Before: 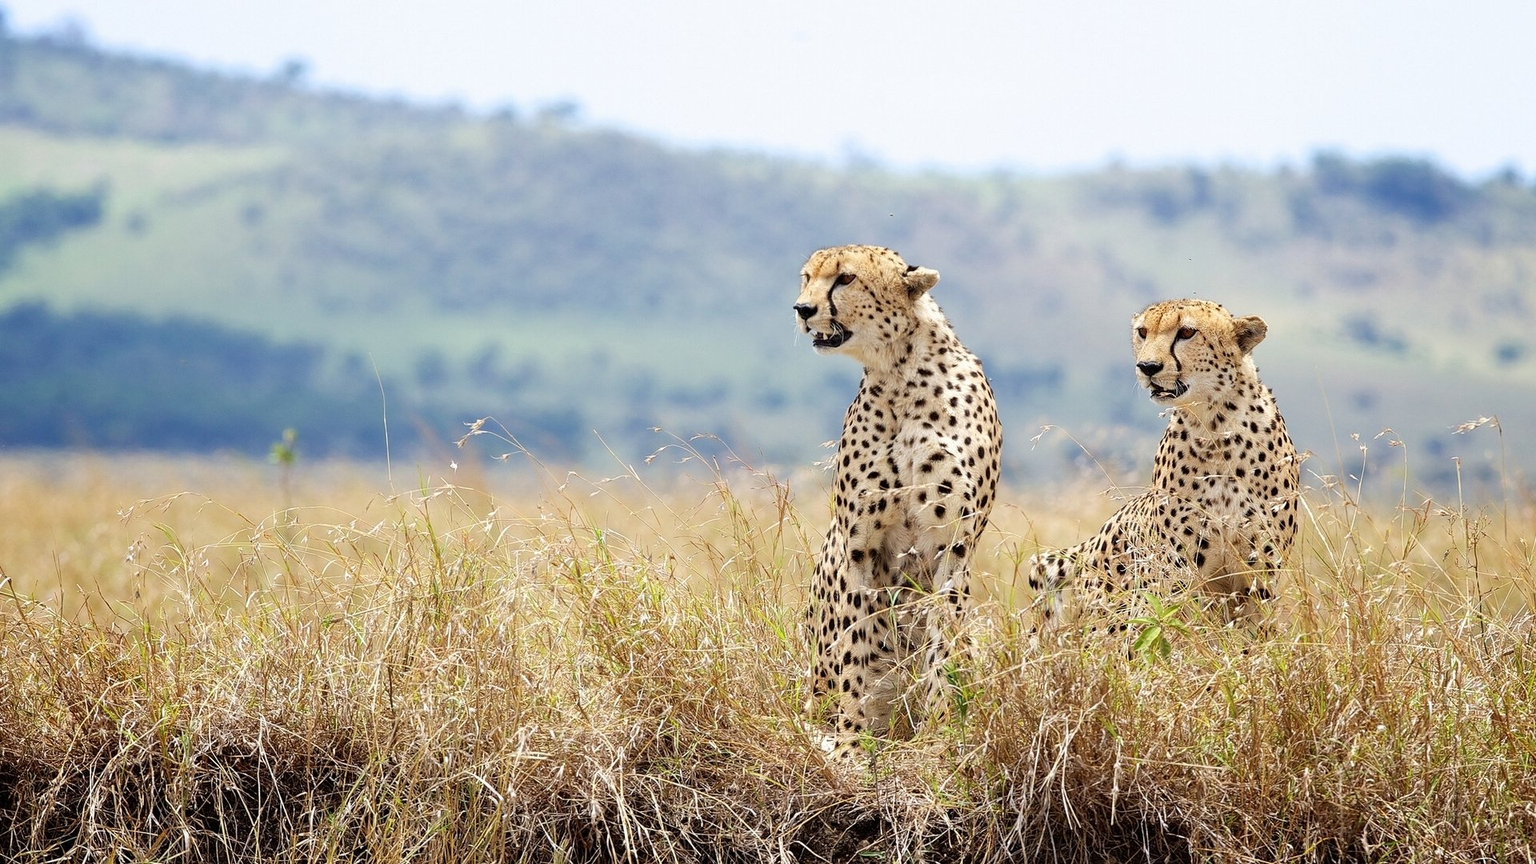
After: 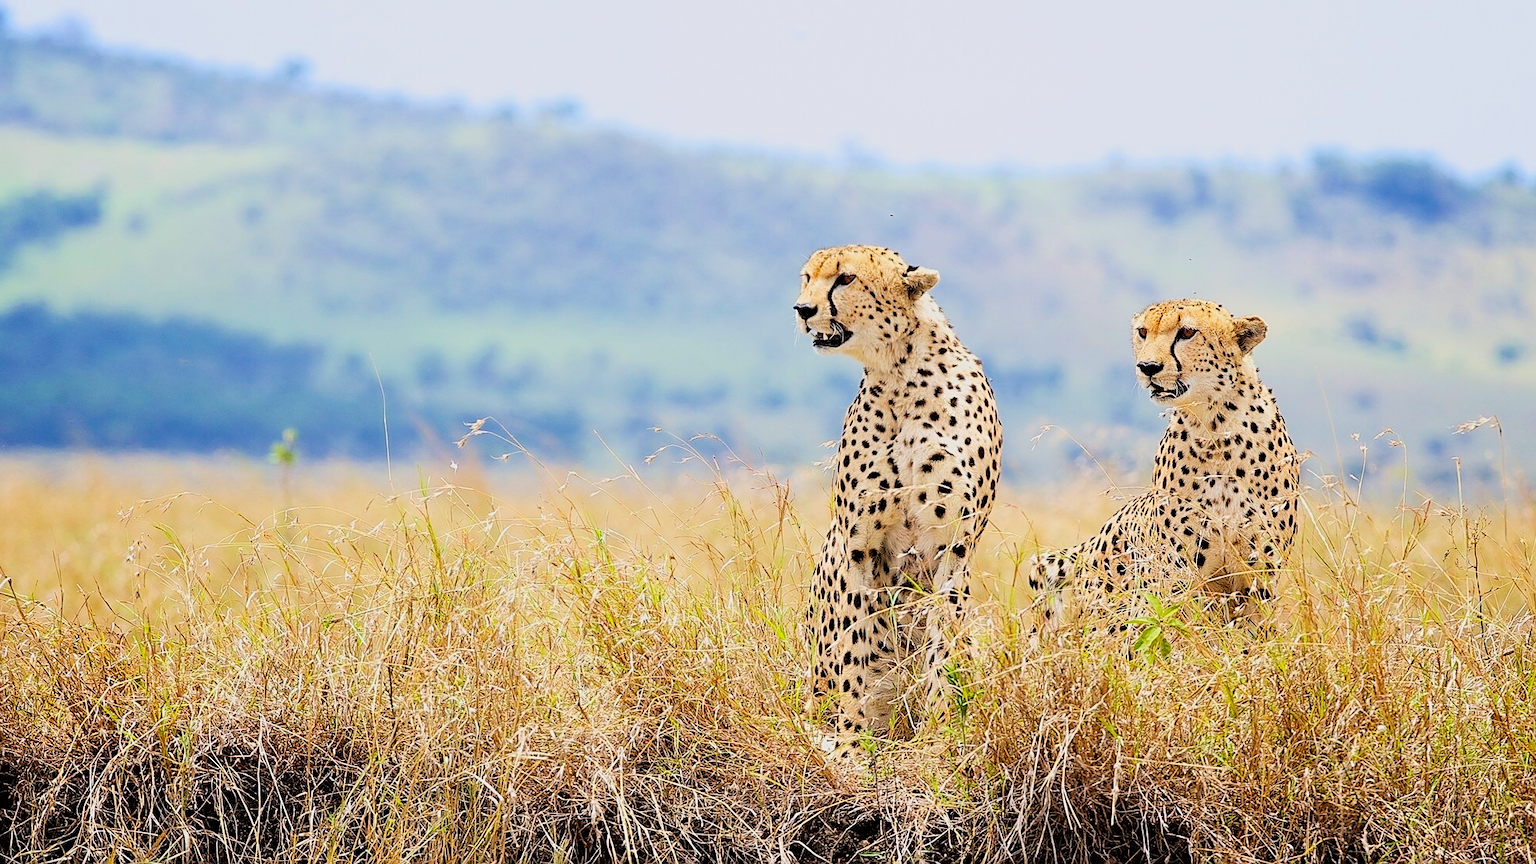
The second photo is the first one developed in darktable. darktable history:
exposure: black level correction 0, exposure 0.5 EV, compensate exposure bias true, compensate highlight preservation false
sharpen: on, module defaults
color balance: lift [1, 1.001, 0.999, 1.001], gamma [1, 1.004, 1.007, 0.993], gain [1, 0.991, 0.987, 1.013], contrast 7.5%, contrast fulcrum 10%, output saturation 115%
filmic rgb: black relative exposure -7.15 EV, white relative exposure 5.36 EV, hardness 3.02, color science v6 (2022)
